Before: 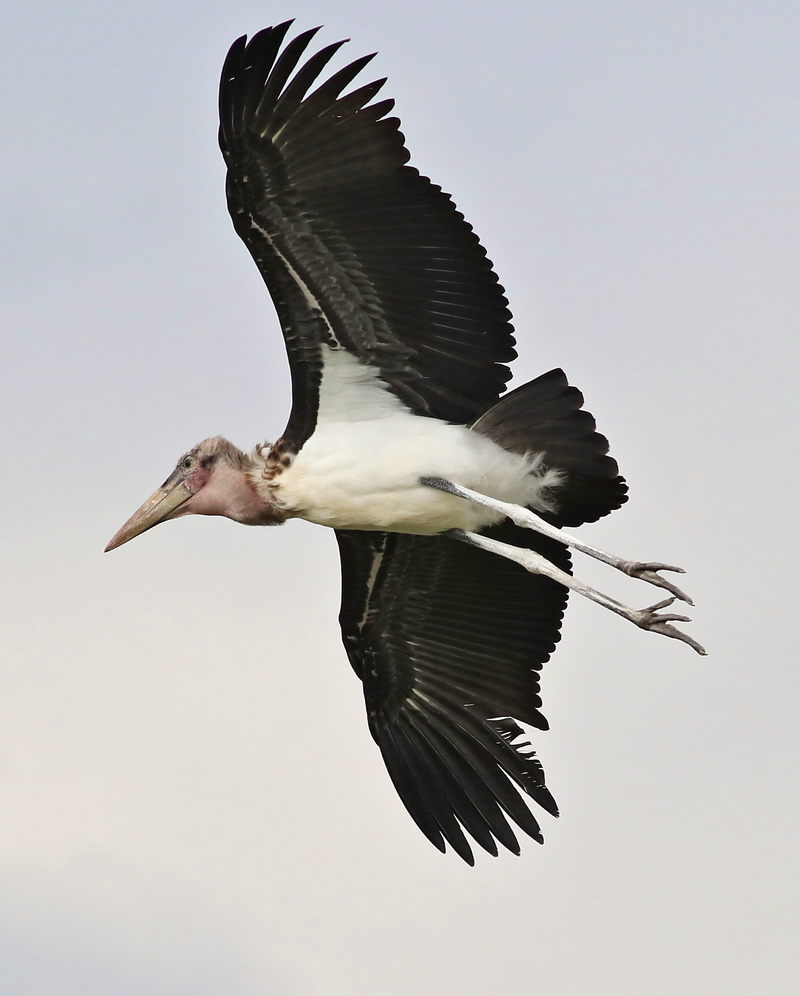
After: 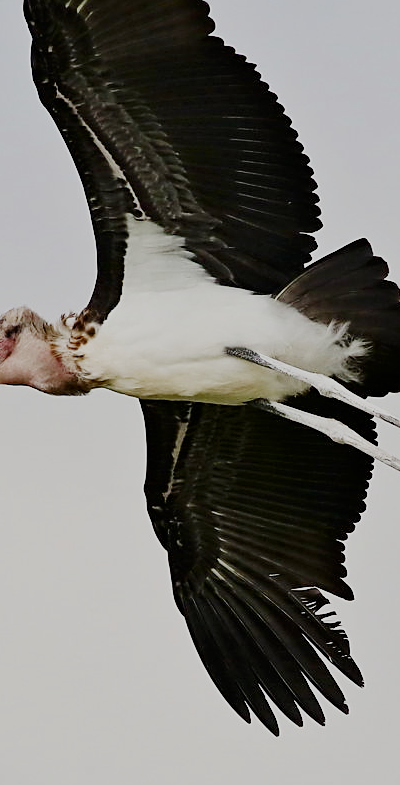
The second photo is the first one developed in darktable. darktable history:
crop and rotate: angle 0.01°, left 24.469%, top 13.098%, right 25.409%, bottom 8.017%
sharpen: amount 0.491
contrast brightness saturation: contrast 0.121, brightness -0.122, saturation 0.198
exposure: exposure 0.527 EV, compensate highlight preservation false
filmic rgb: black relative exposure -6.14 EV, white relative exposure 6.96 EV, threshold 5.98 EV, hardness 2.24, preserve chrominance no, color science v5 (2021), contrast in shadows safe, contrast in highlights safe, enable highlight reconstruction true
